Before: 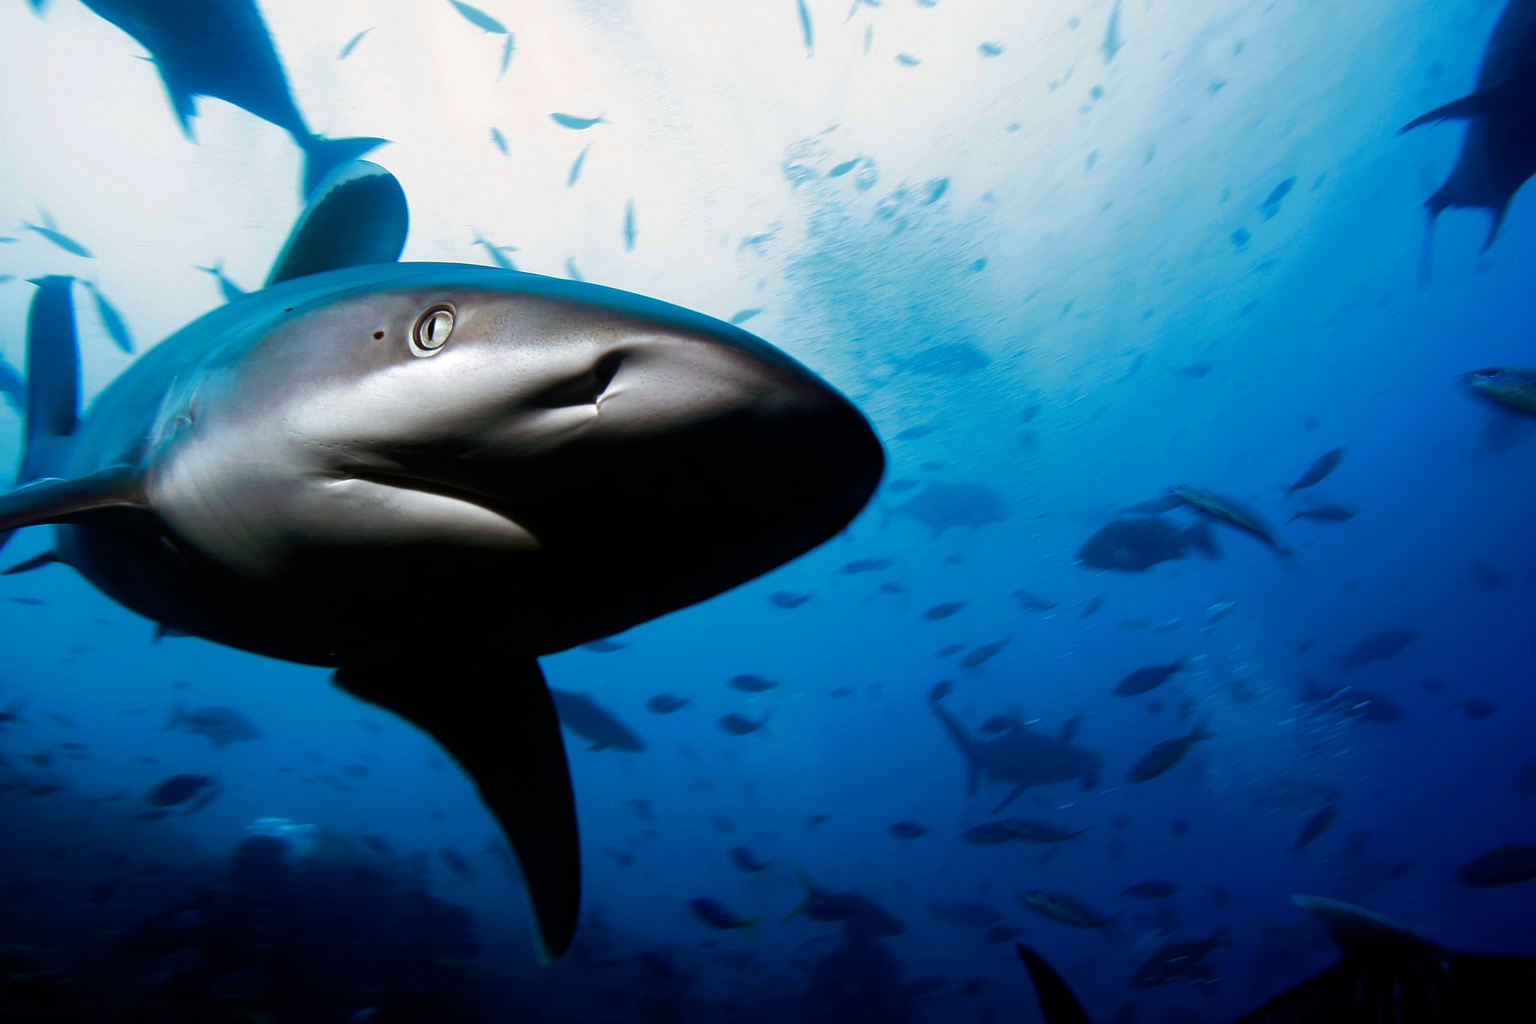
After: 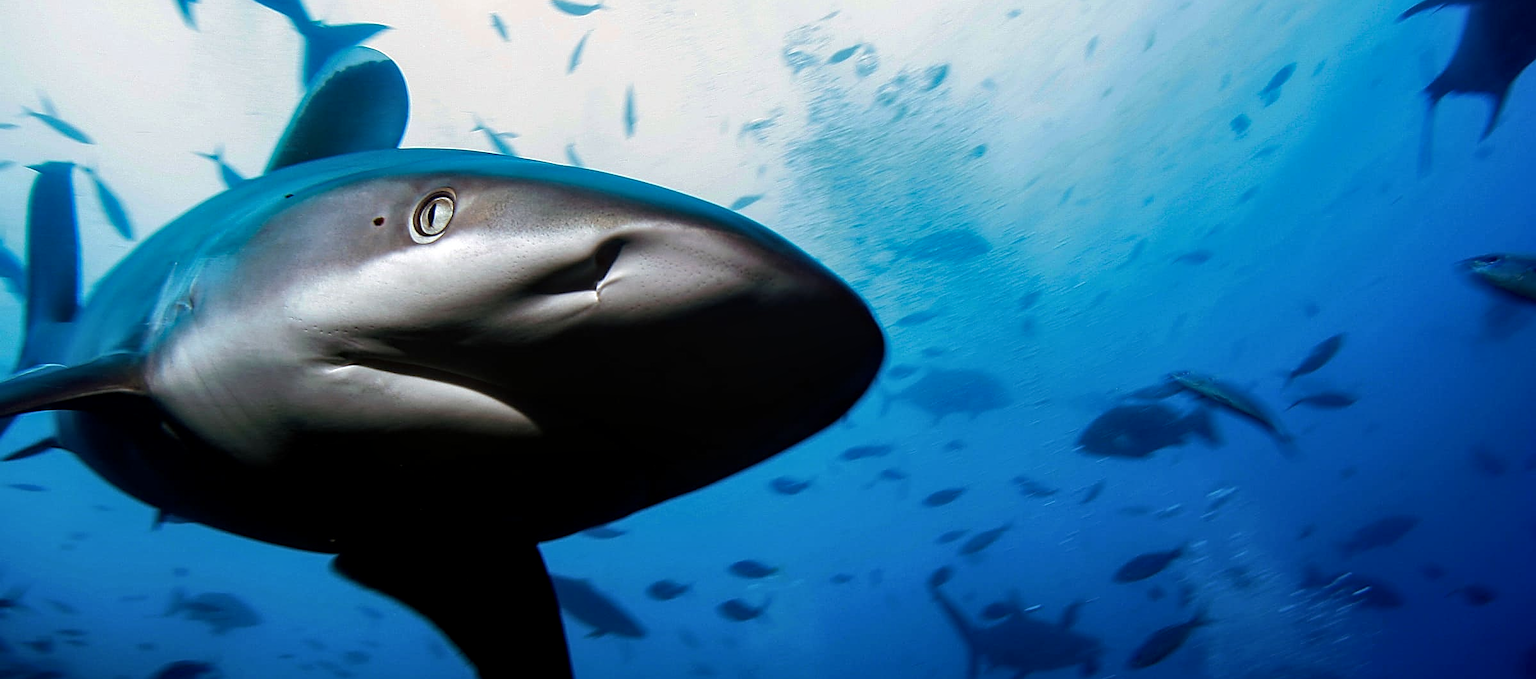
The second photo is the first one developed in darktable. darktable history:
sharpen: on, module defaults
local contrast: on, module defaults
crop: top 11.174%, bottom 22.476%
